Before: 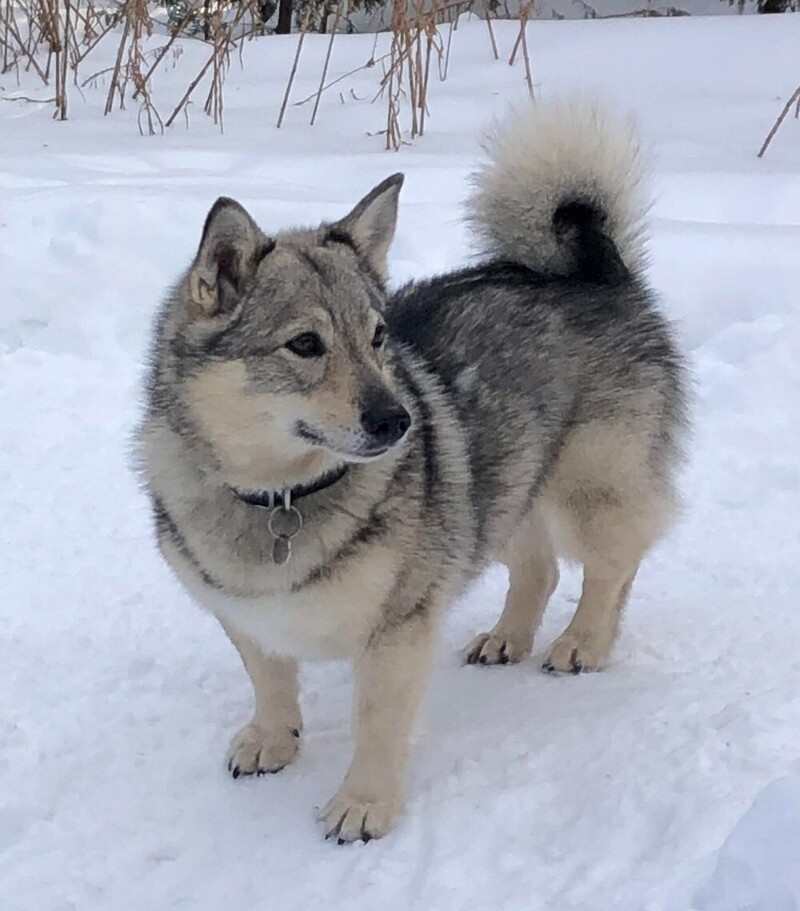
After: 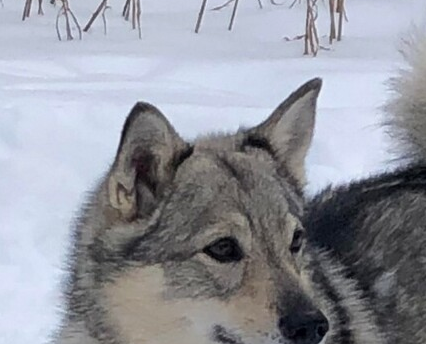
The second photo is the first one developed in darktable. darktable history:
exposure: exposure -0.072 EV, compensate highlight preservation false
crop: left 10.288%, top 10.521%, right 36.415%, bottom 51.613%
